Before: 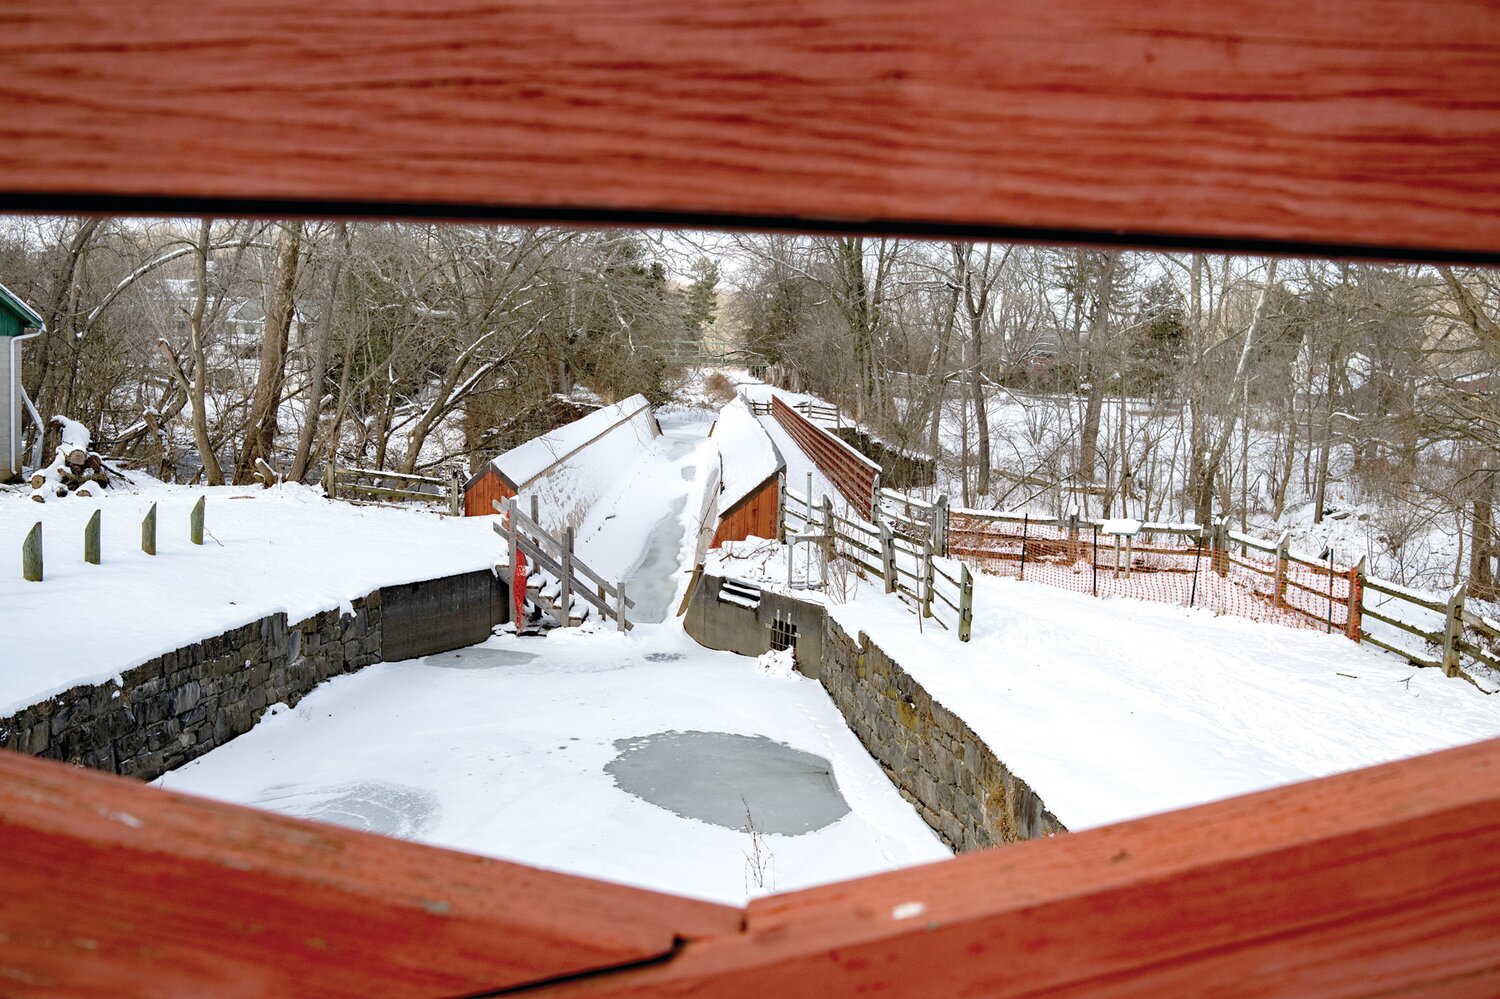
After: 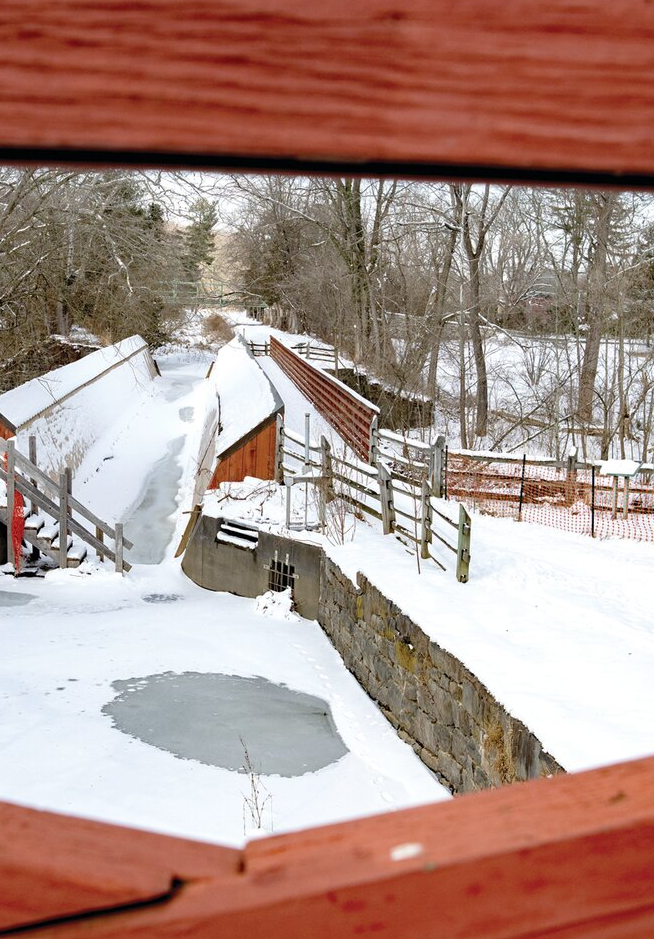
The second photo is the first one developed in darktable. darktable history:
crop: left 33.487%, top 5.972%, right 22.893%
